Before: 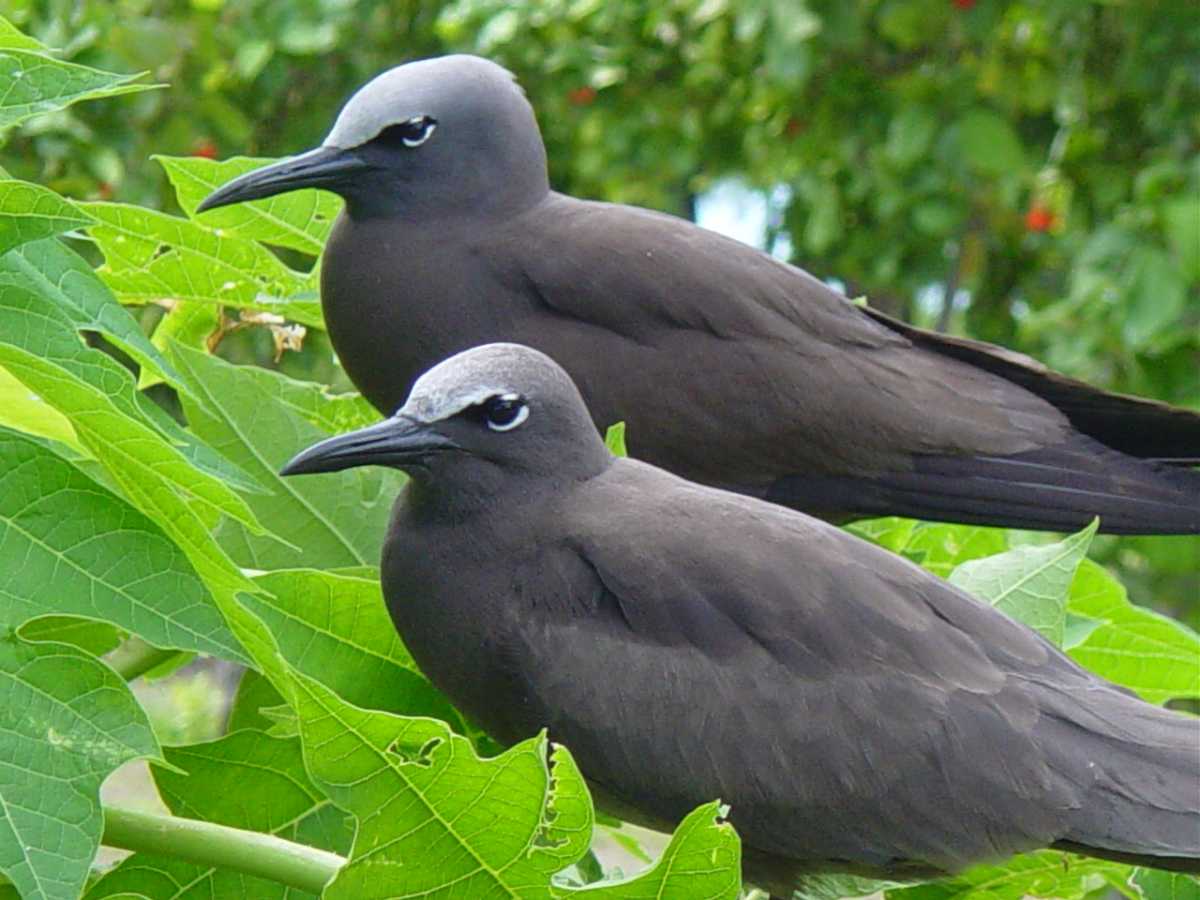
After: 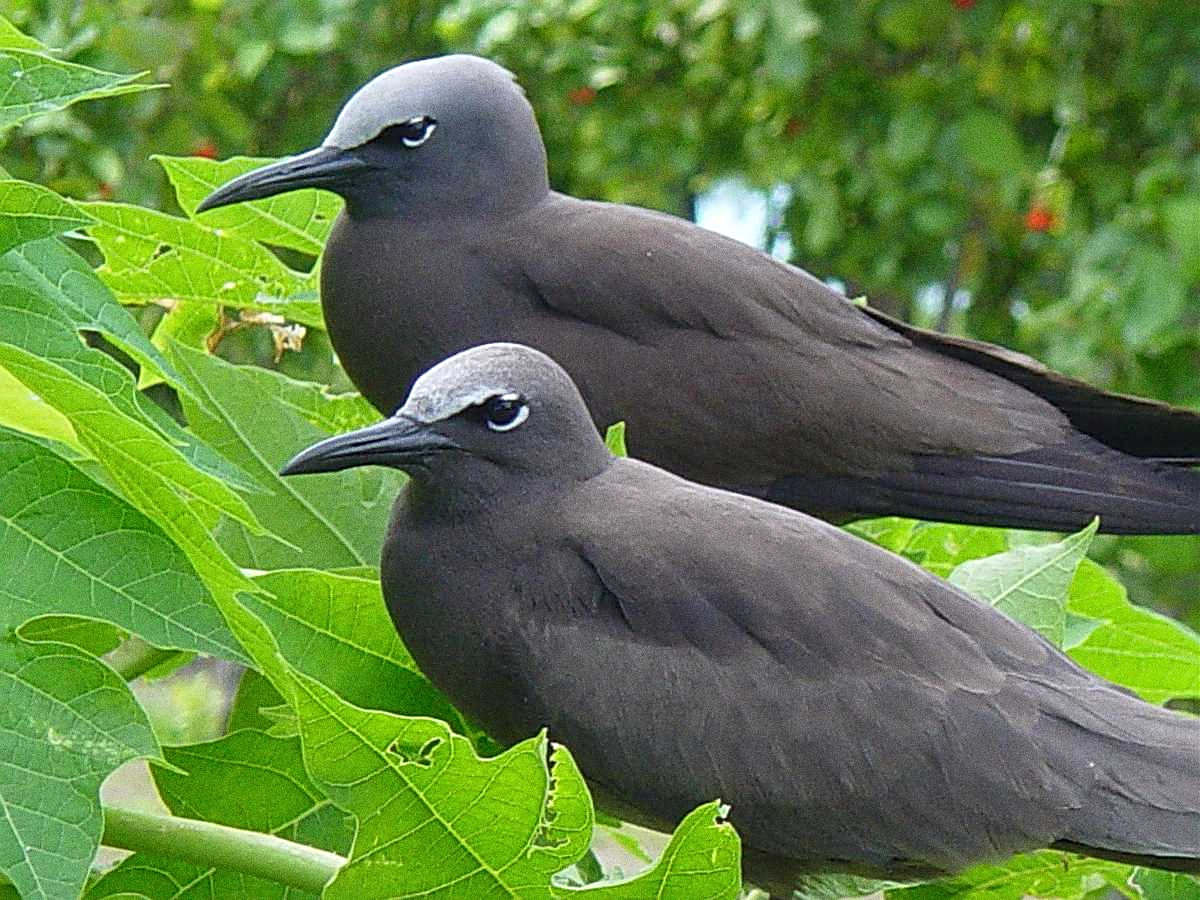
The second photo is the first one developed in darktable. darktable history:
grain: coarseness 11.82 ISO, strength 36.67%, mid-tones bias 74.17%
sharpen: amount 0.901
